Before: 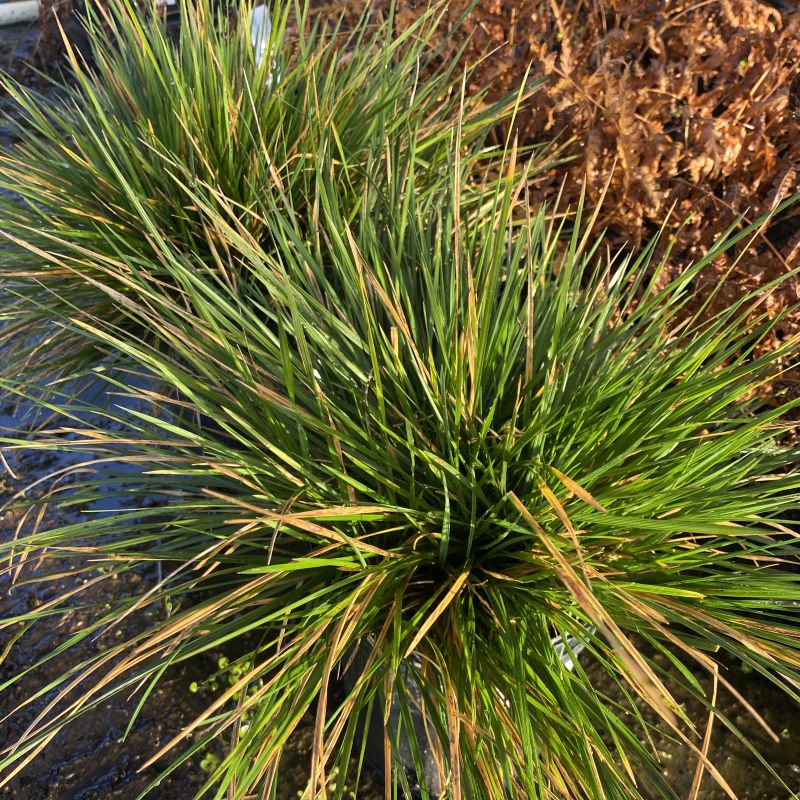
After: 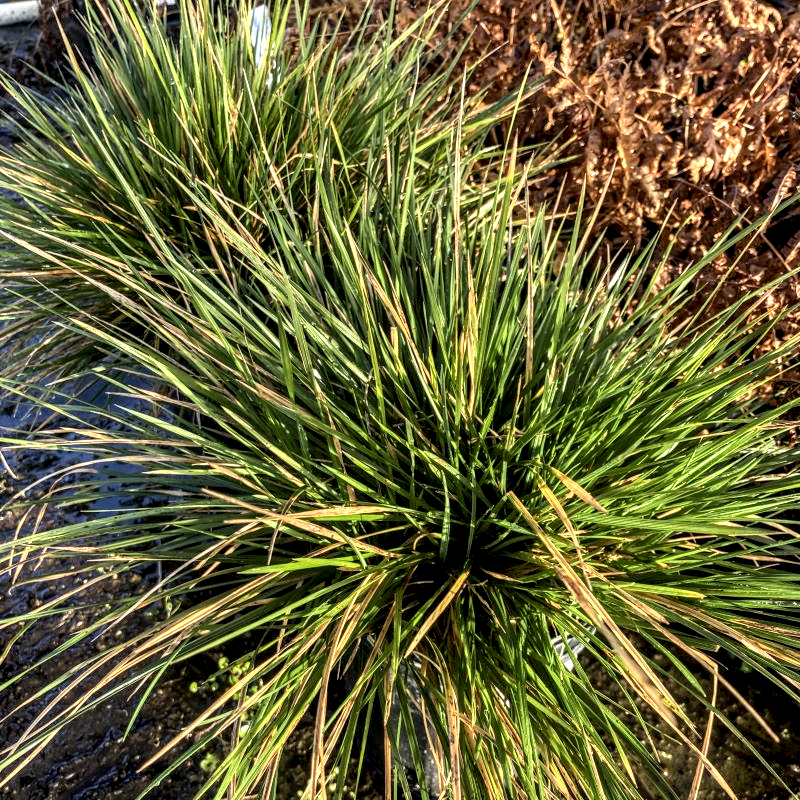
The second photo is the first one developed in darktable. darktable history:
local contrast: highlights 21%, detail 198%
